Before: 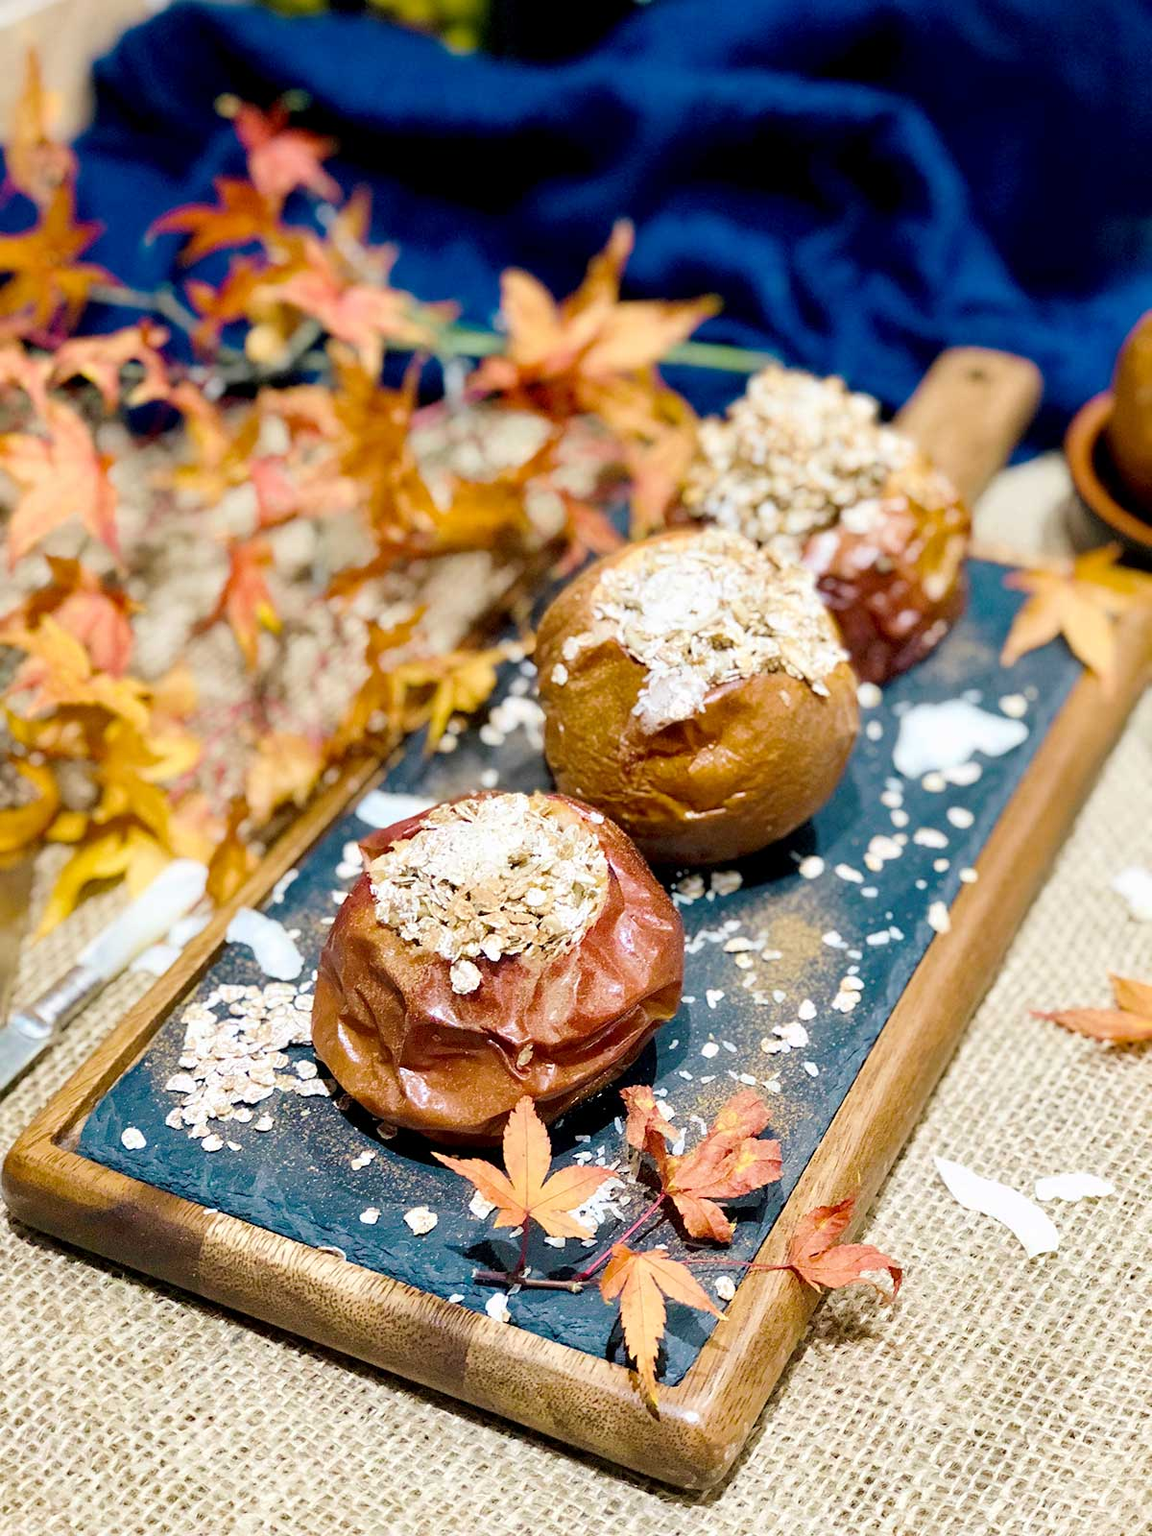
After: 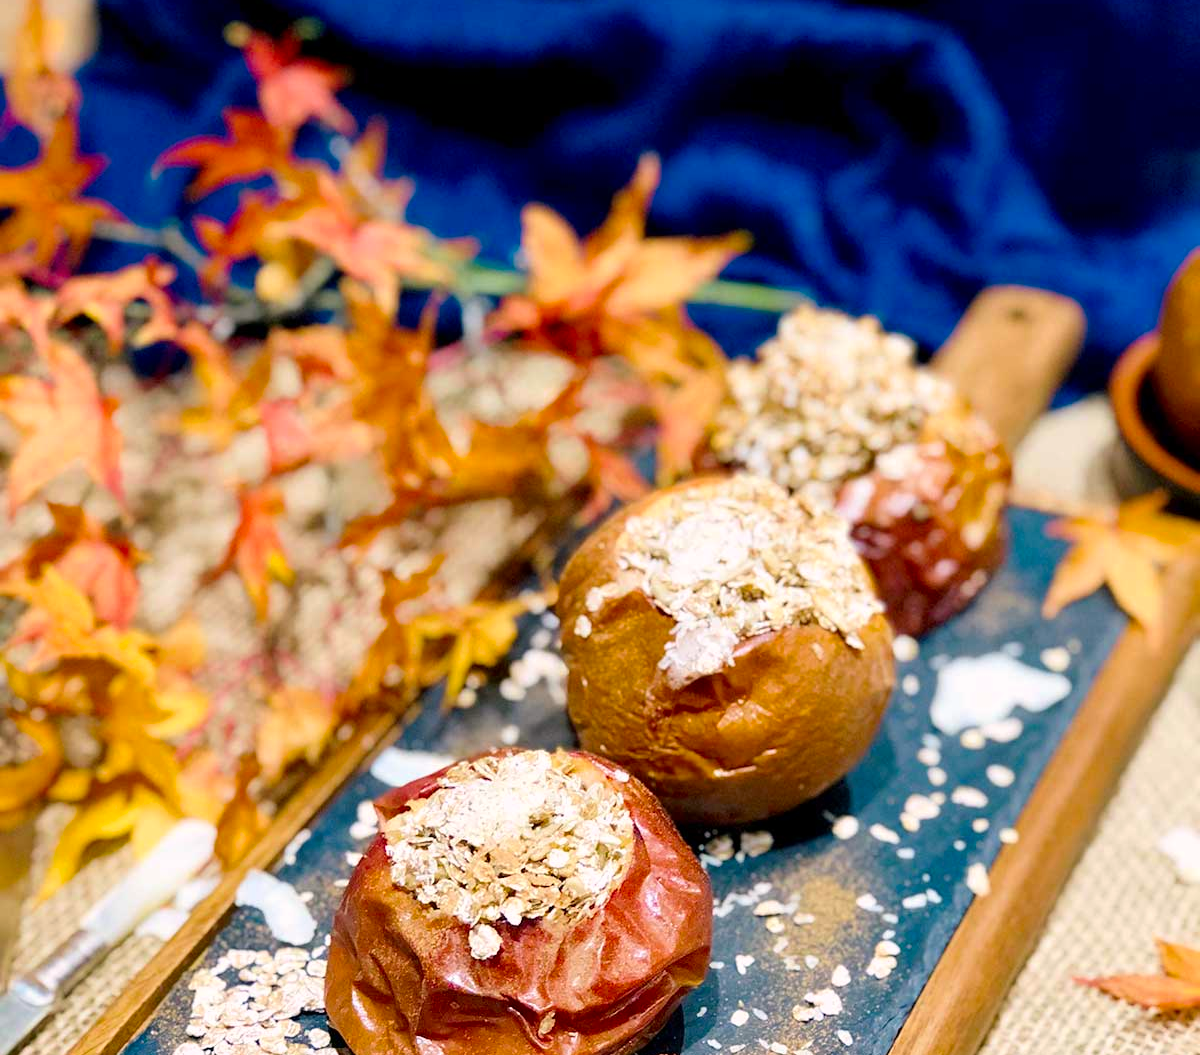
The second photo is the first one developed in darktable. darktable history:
crop and rotate: top 4.804%, bottom 29.202%
color correction: highlights a* 3.19, highlights b* 1.64, saturation 1.25
